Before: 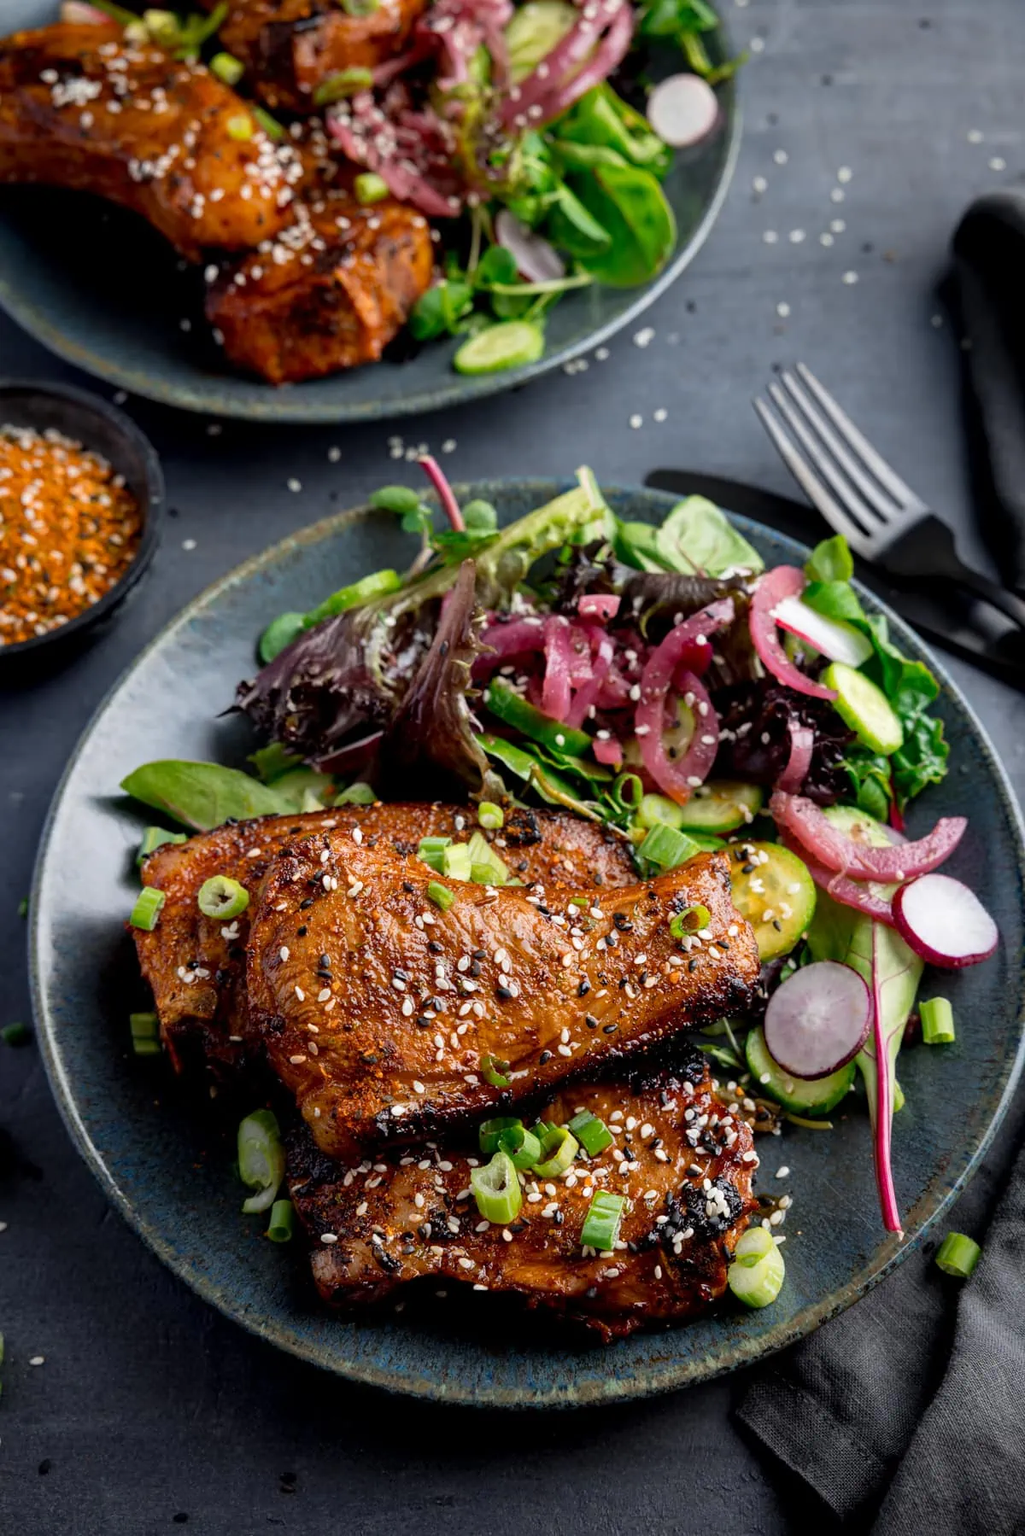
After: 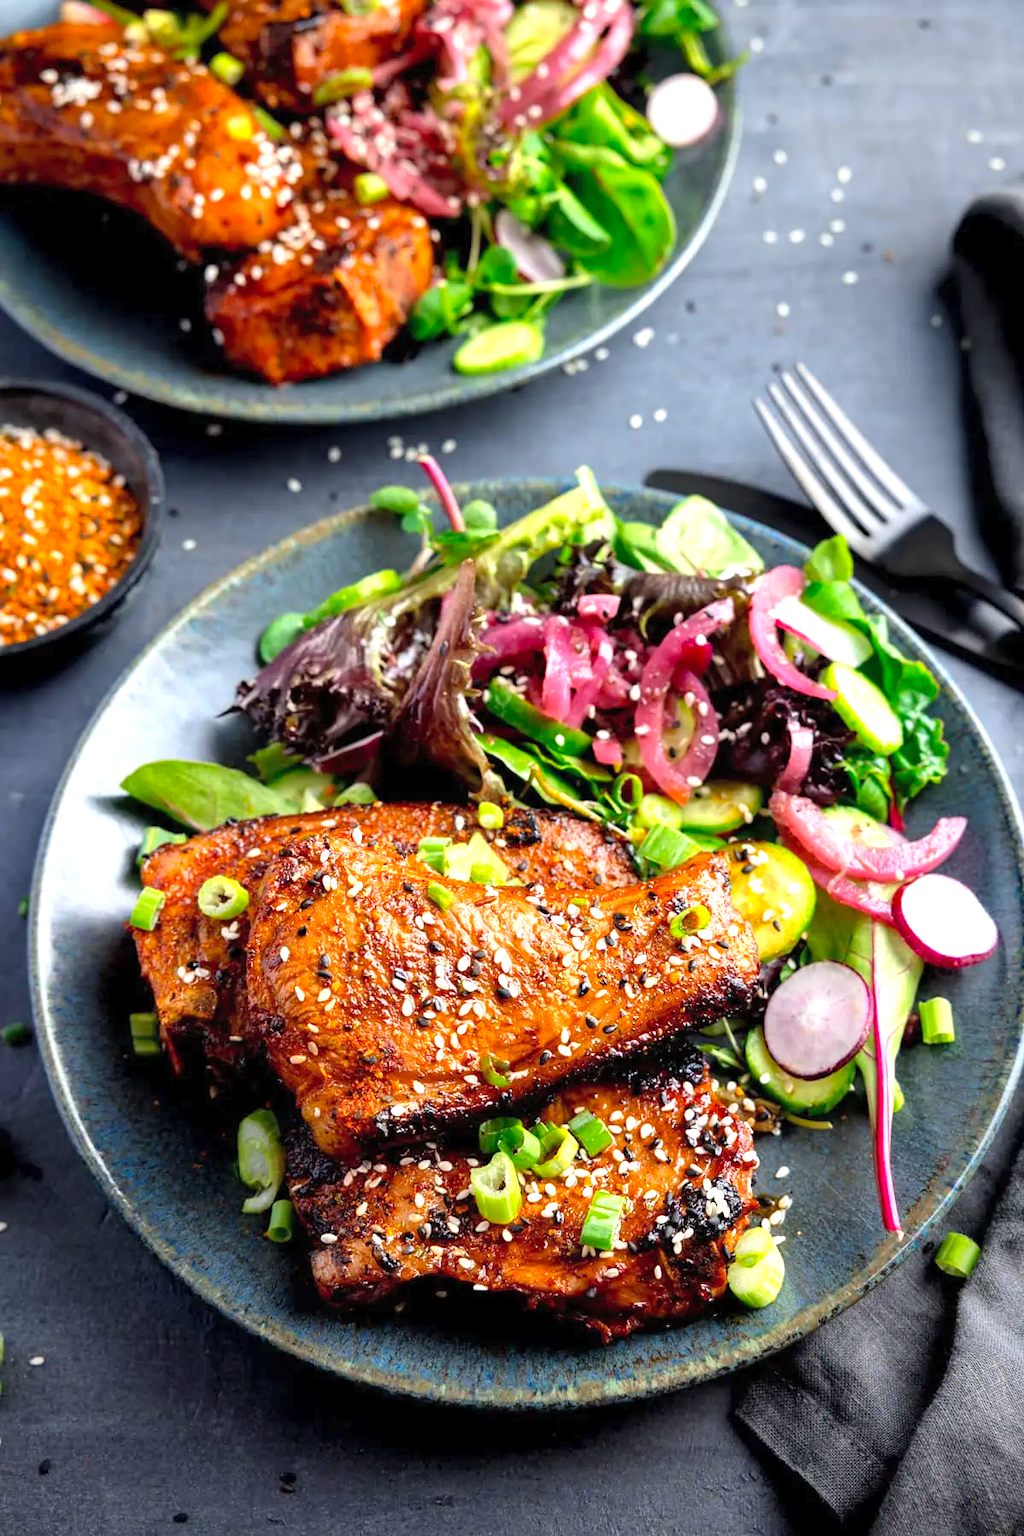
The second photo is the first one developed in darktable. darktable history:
exposure: exposure 0.95 EV, compensate highlight preservation false
contrast brightness saturation: brightness 0.09, saturation 0.19
